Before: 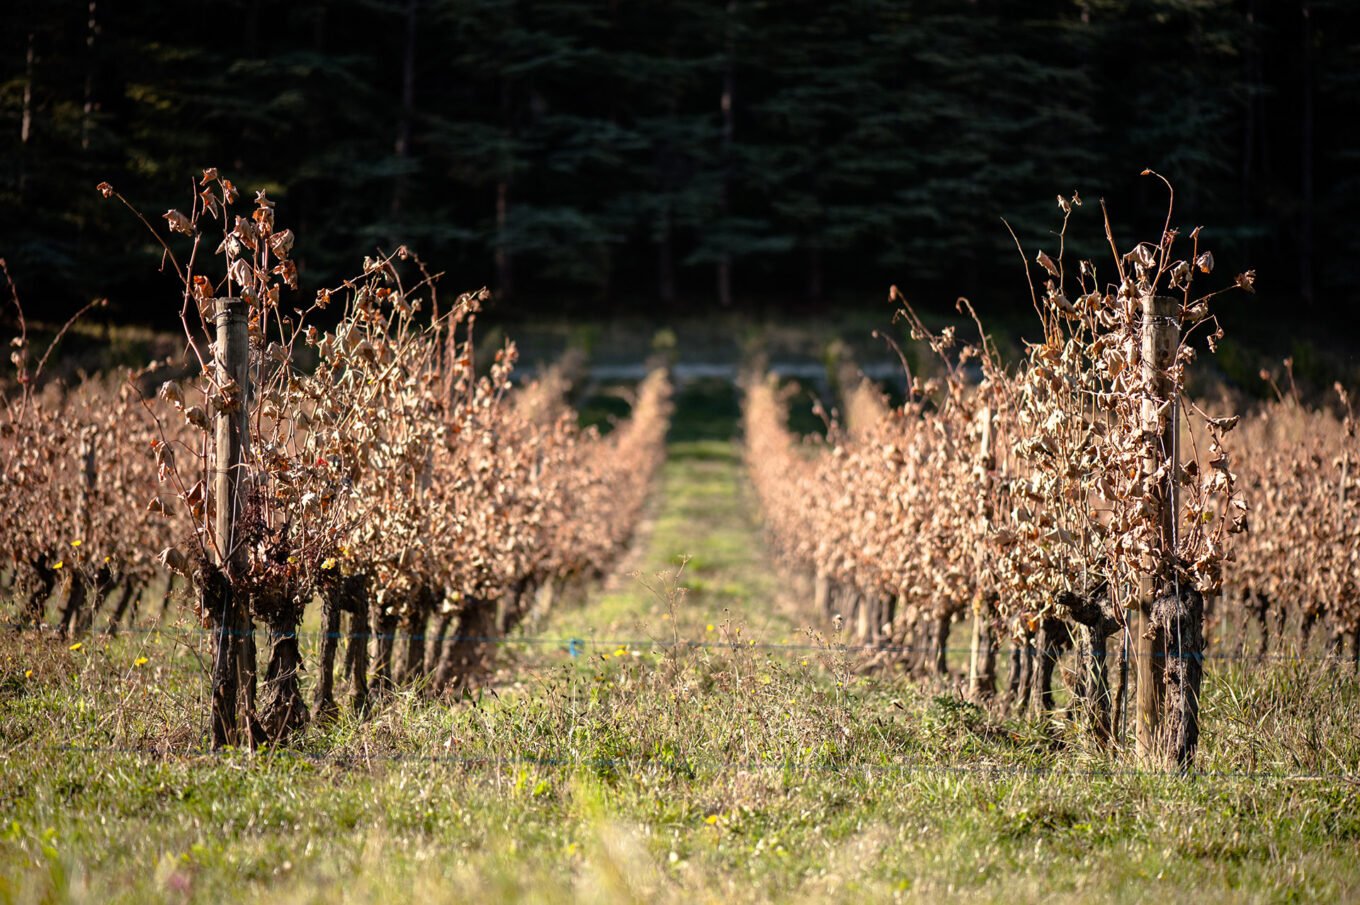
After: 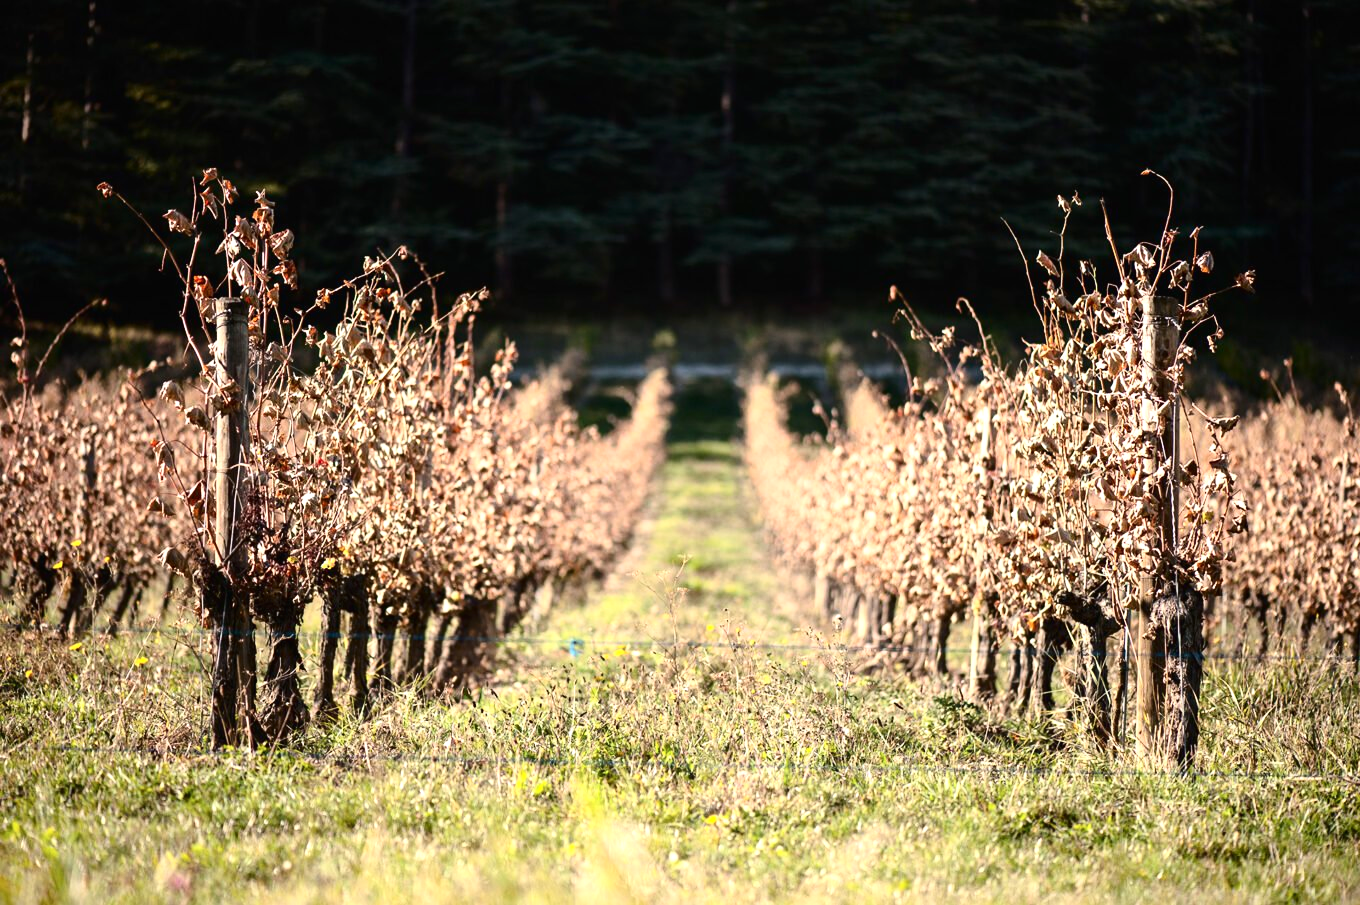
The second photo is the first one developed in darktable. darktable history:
contrast brightness saturation: contrast 0.222
exposure: black level correction -0.002, exposure 0.542 EV, compensate exposure bias true, compensate highlight preservation false
